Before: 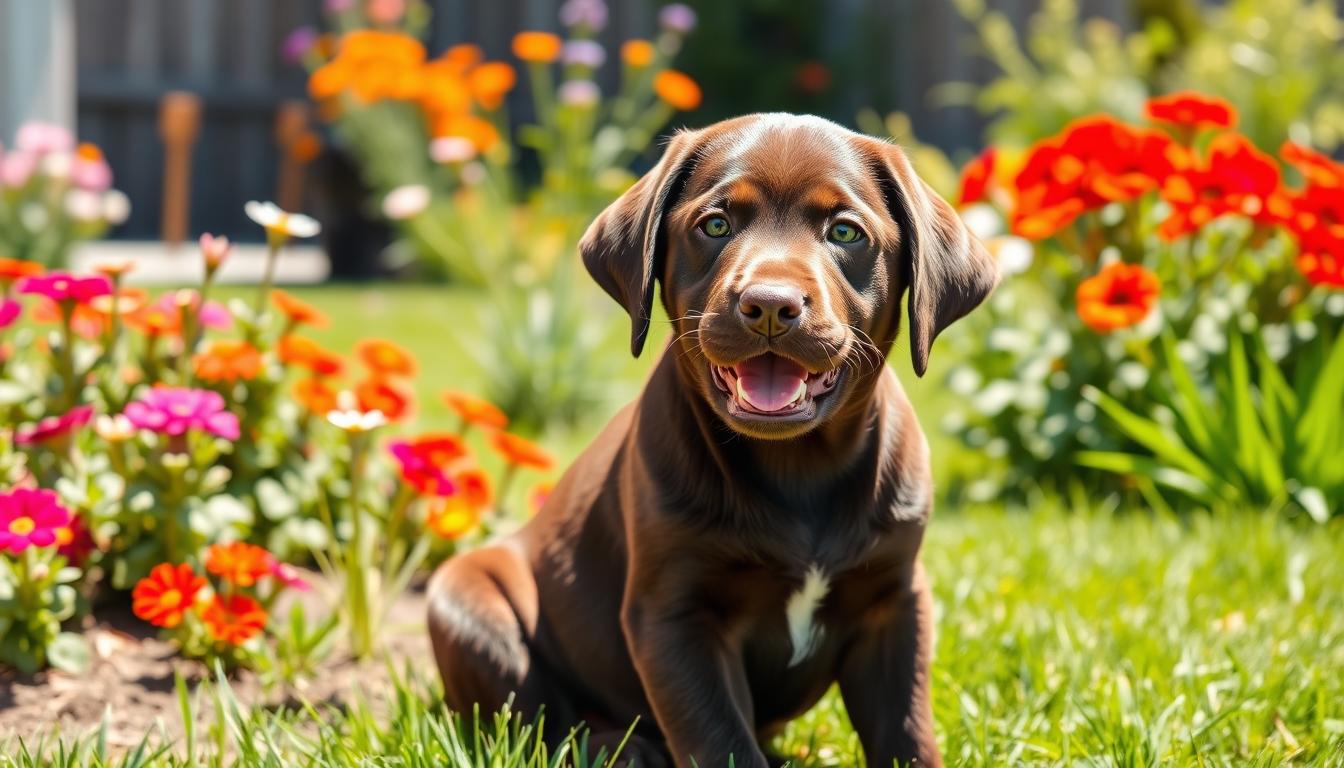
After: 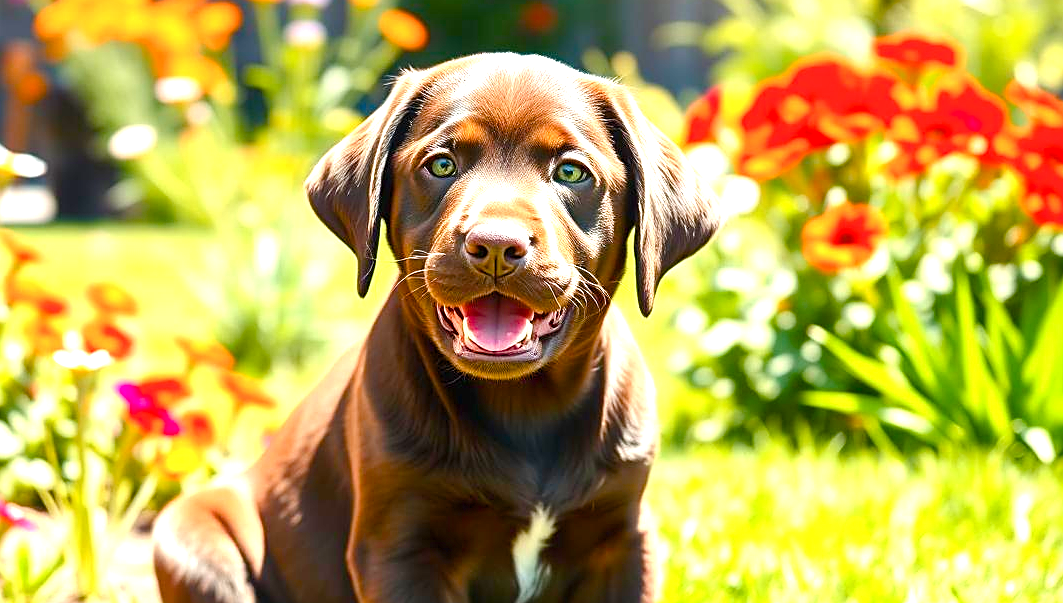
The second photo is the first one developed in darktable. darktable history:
sharpen: on, module defaults
base curve: curves: ch0 [(0, 0) (0.989, 0.992)]
contrast equalizer: octaves 7, y [[0.5, 0.486, 0.447, 0.446, 0.489, 0.5], [0.5 ×6], [0.5 ×6], [0 ×6], [0 ×6]], mix 0.282
crop and rotate: left 20.443%, top 7.883%, right 0.448%, bottom 13.6%
color balance rgb: perceptual saturation grading › global saturation 20%, perceptual saturation grading › highlights -25.765%, perceptual saturation grading › shadows 49.733%, global vibrance 20%
exposure: exposure 1.141 EV, compensate highlight preservation false
